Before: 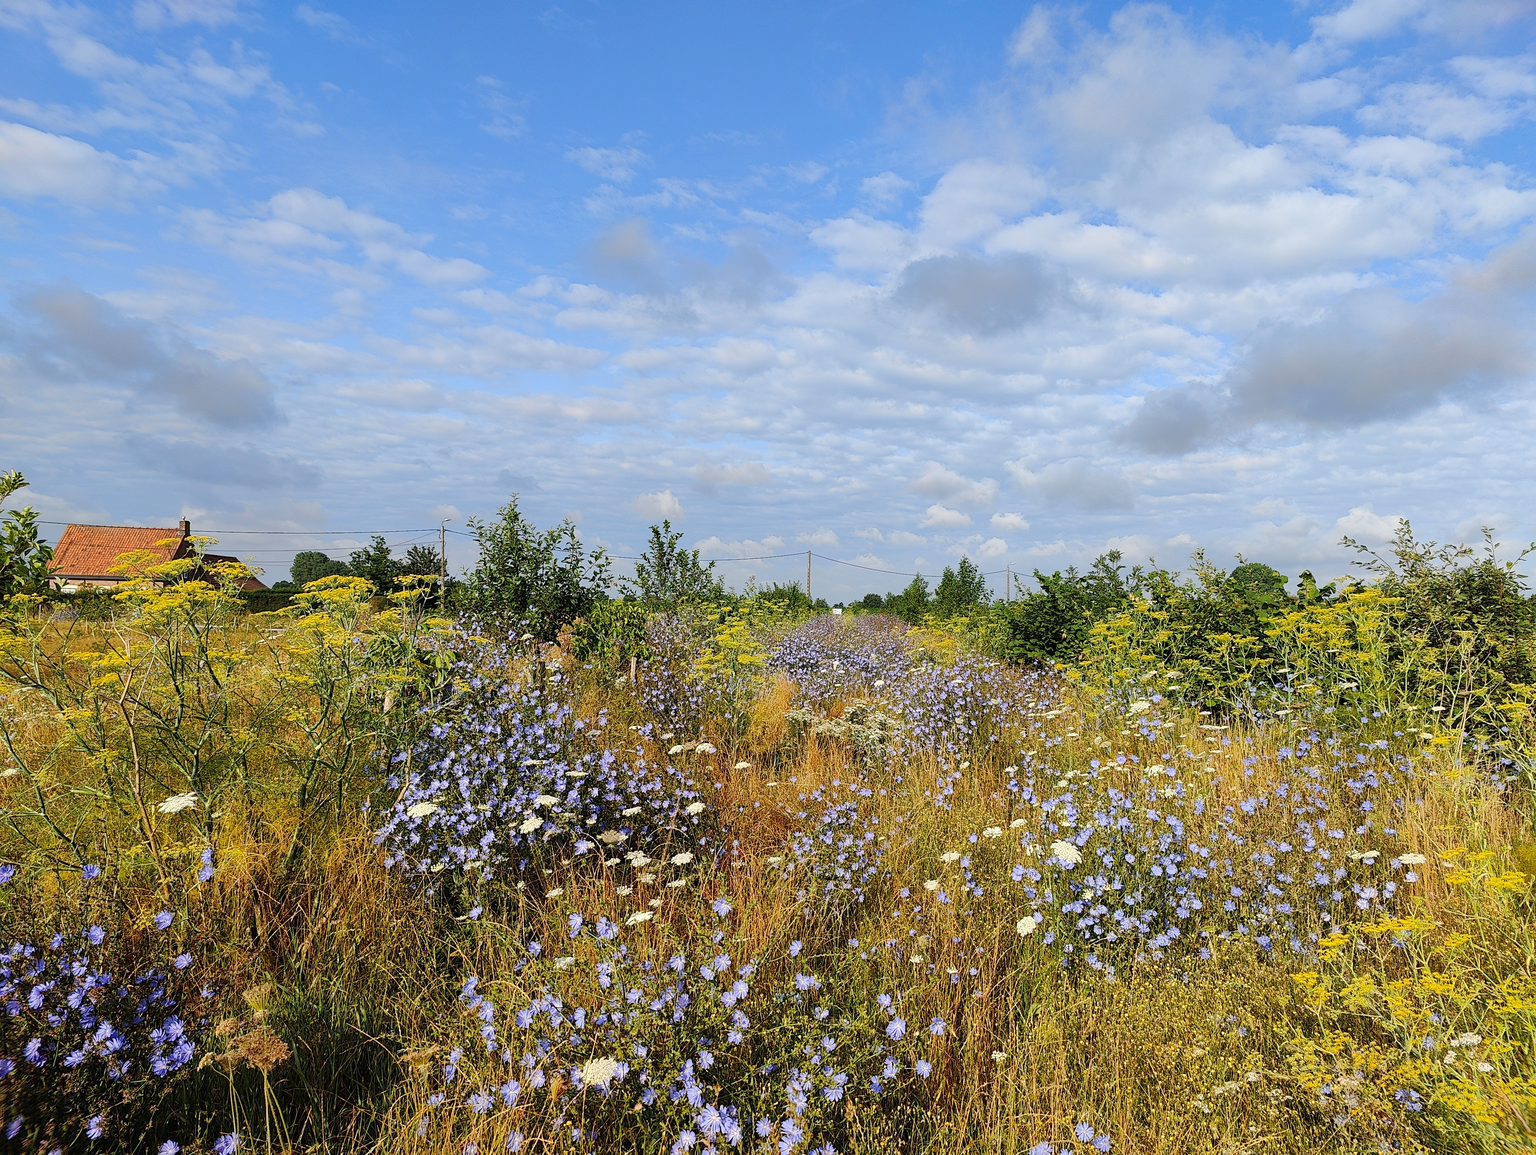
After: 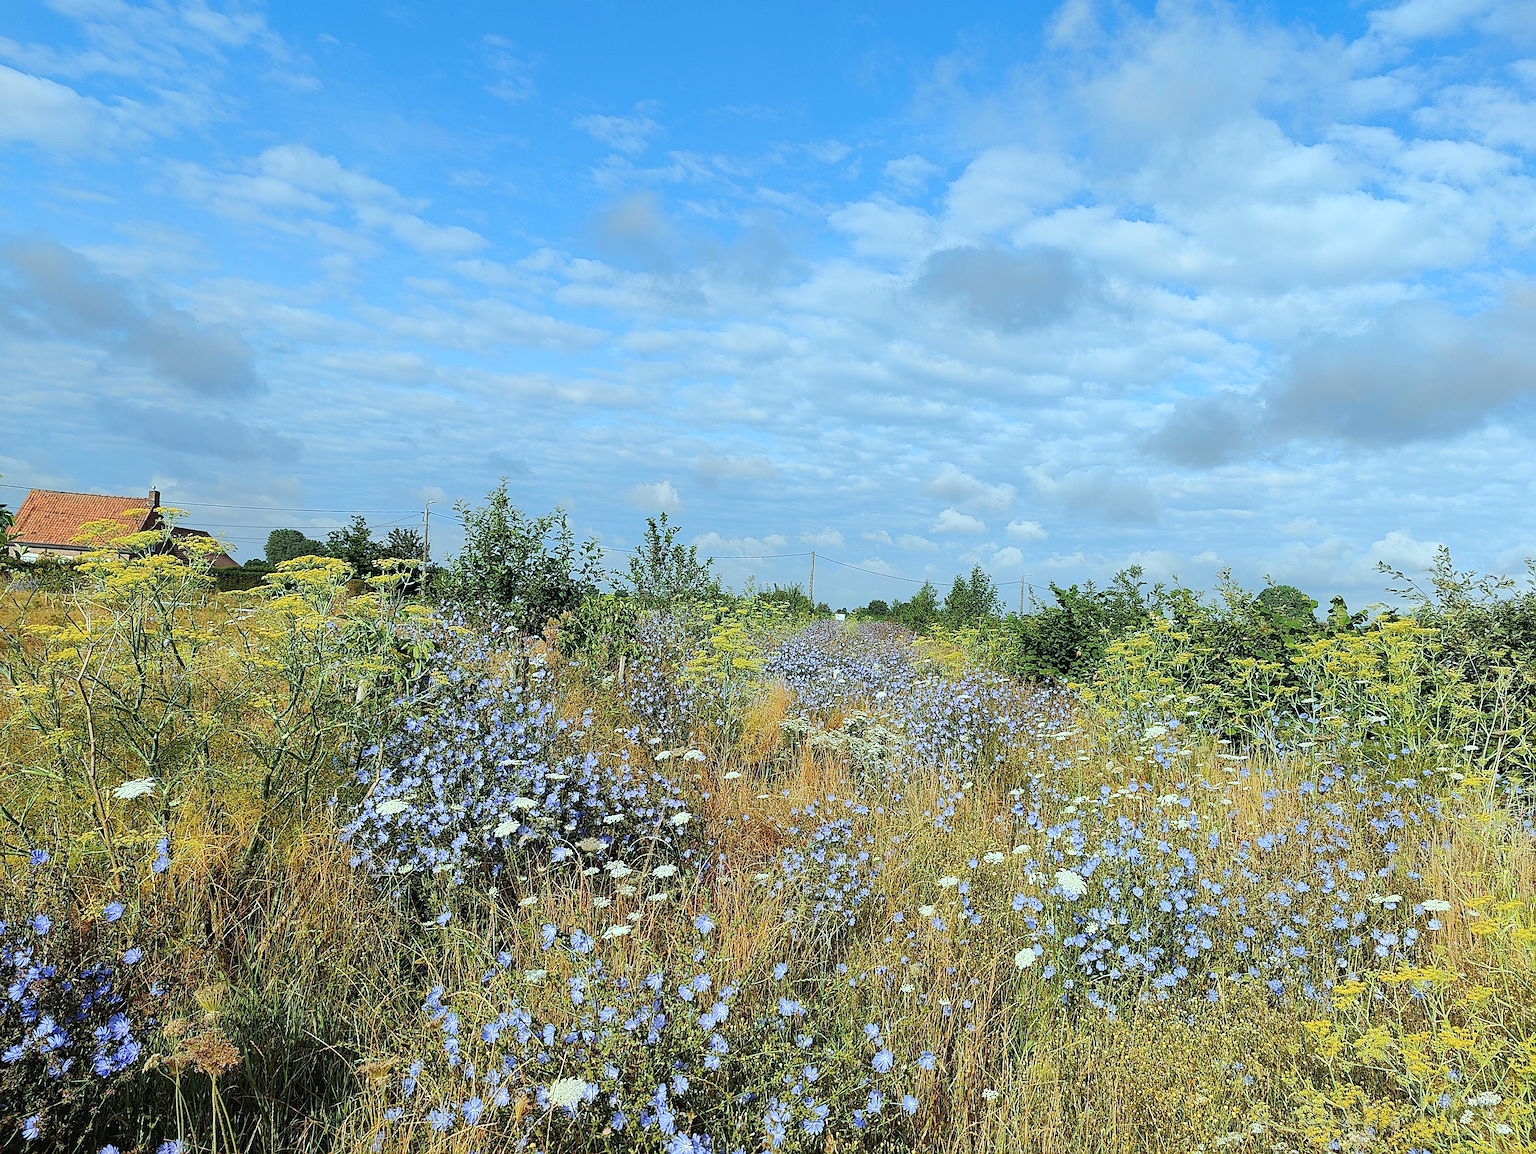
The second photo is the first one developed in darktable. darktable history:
levels: levels [0, 0.478, 1]
crop and rotate: angle -2.53°
color correction: highlights a* -10.28, highlights b* -10.01
contrast brightness saturation: saturation -0.067
sharpen: on, module defaults
